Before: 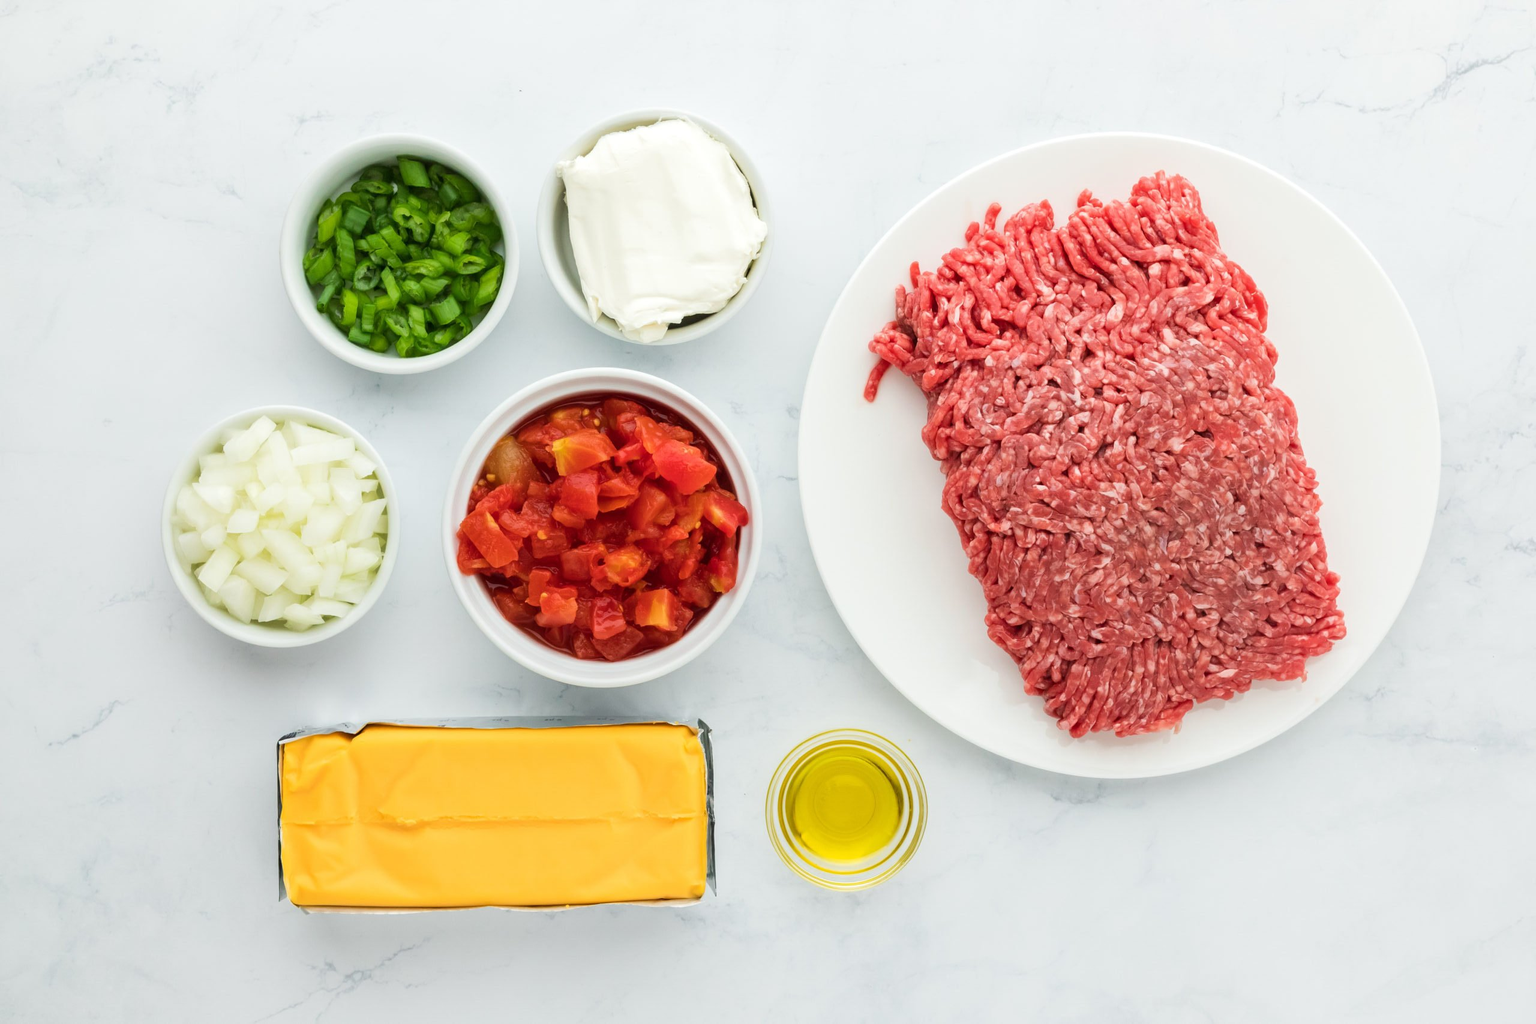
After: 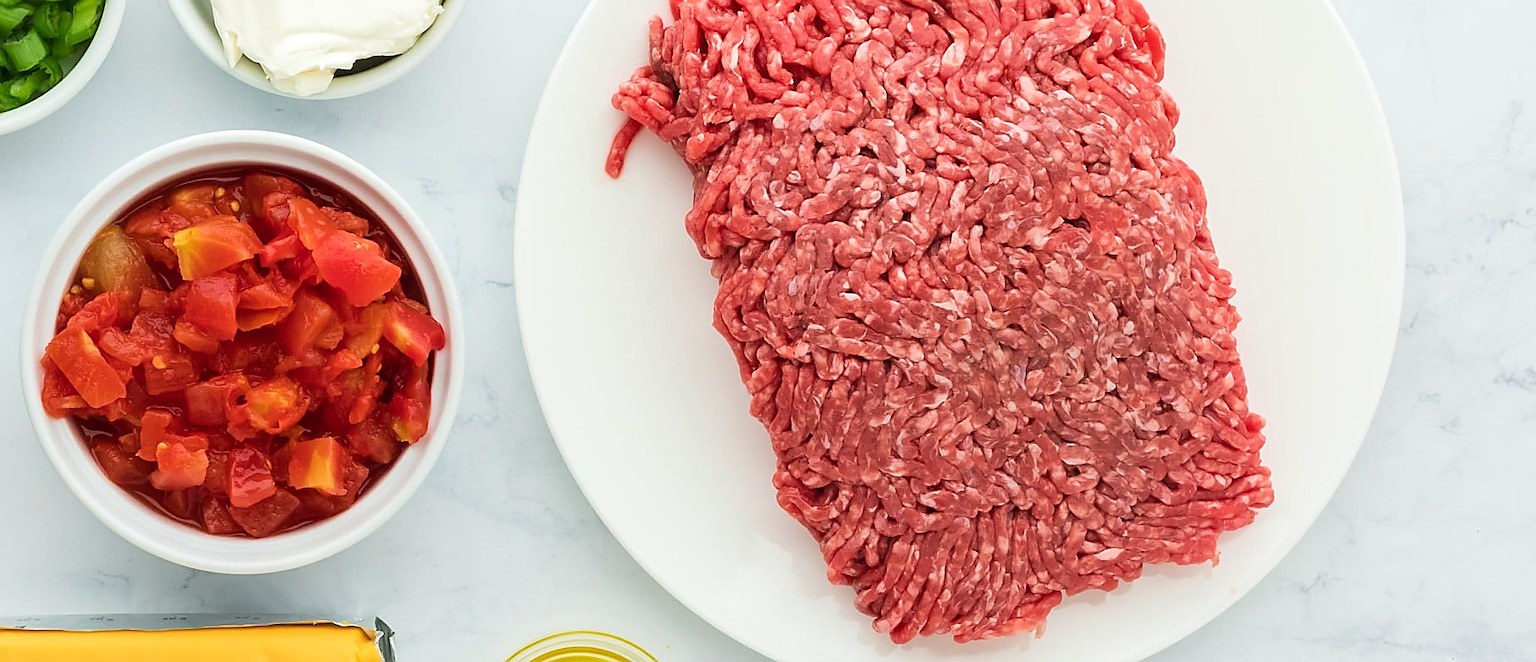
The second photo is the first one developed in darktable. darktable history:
tone equalizer: on, module defaults
velvia: on, module defaults
crop and rotate: left 27.838%, top 26.738%, bottom 26.532%
sharpen: radius 1.35, amount 1.258, threshold 0.72
